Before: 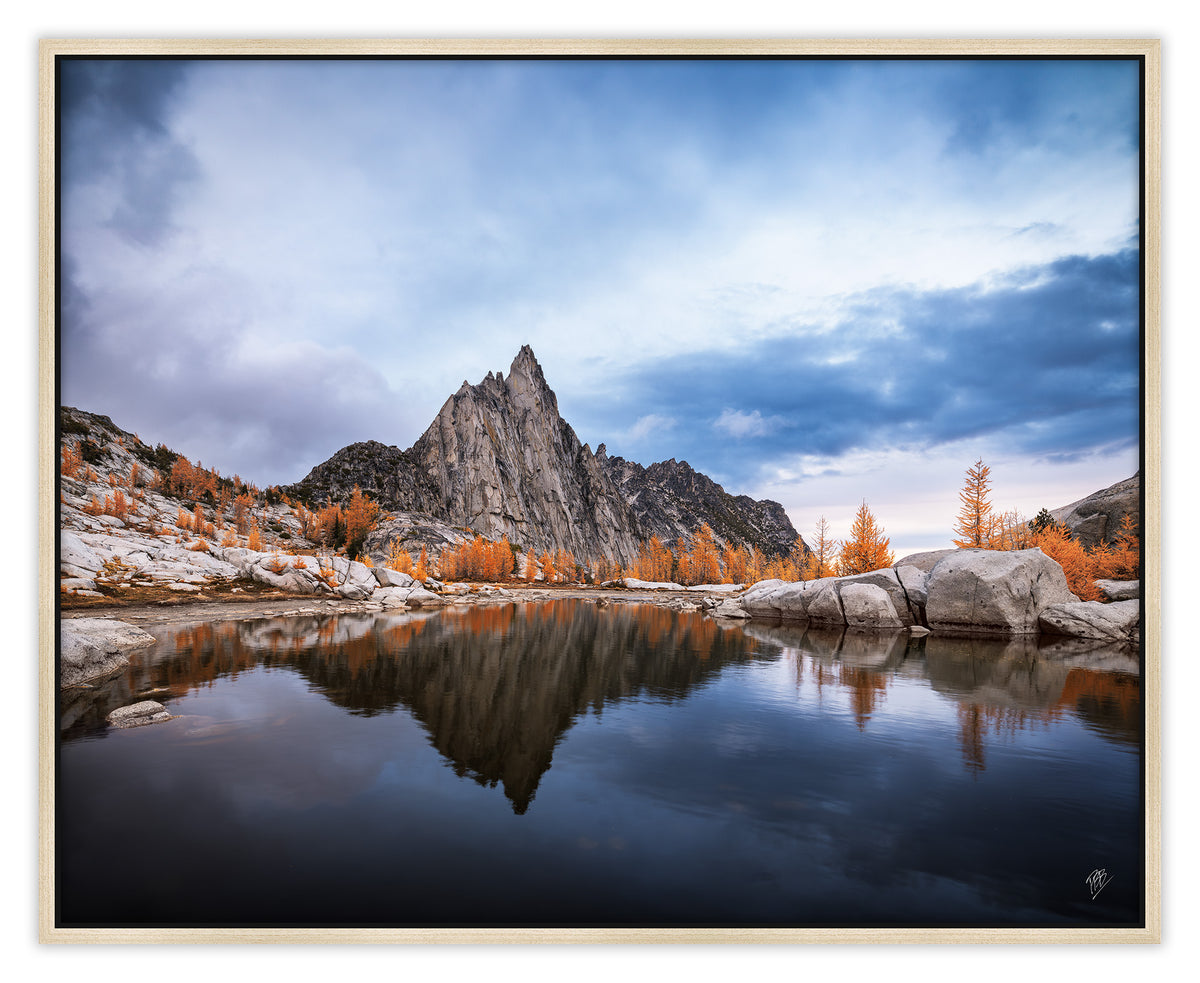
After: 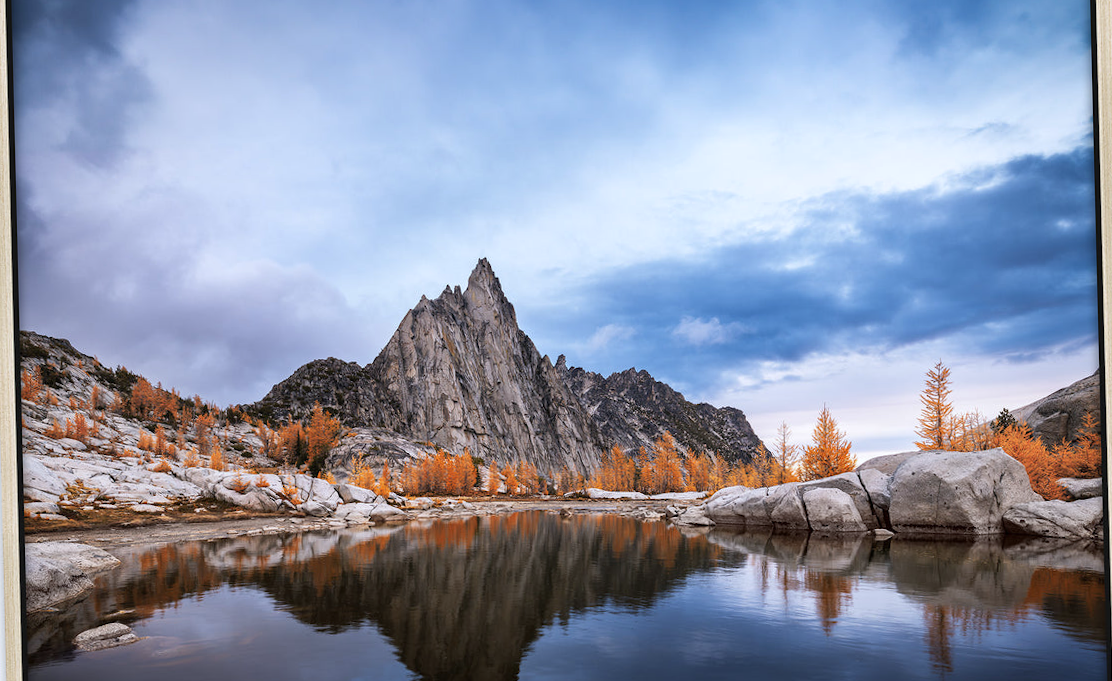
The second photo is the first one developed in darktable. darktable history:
white balance: red 0.98, blue 1.034
crop: left 2.737%, top 7.287%, right 3.421%, bottom 20.179%
rotate and perspective: rotation -1.42°, crop left 0.016, crop right 0.984, crop top 0.035, crop bottom 0.965
